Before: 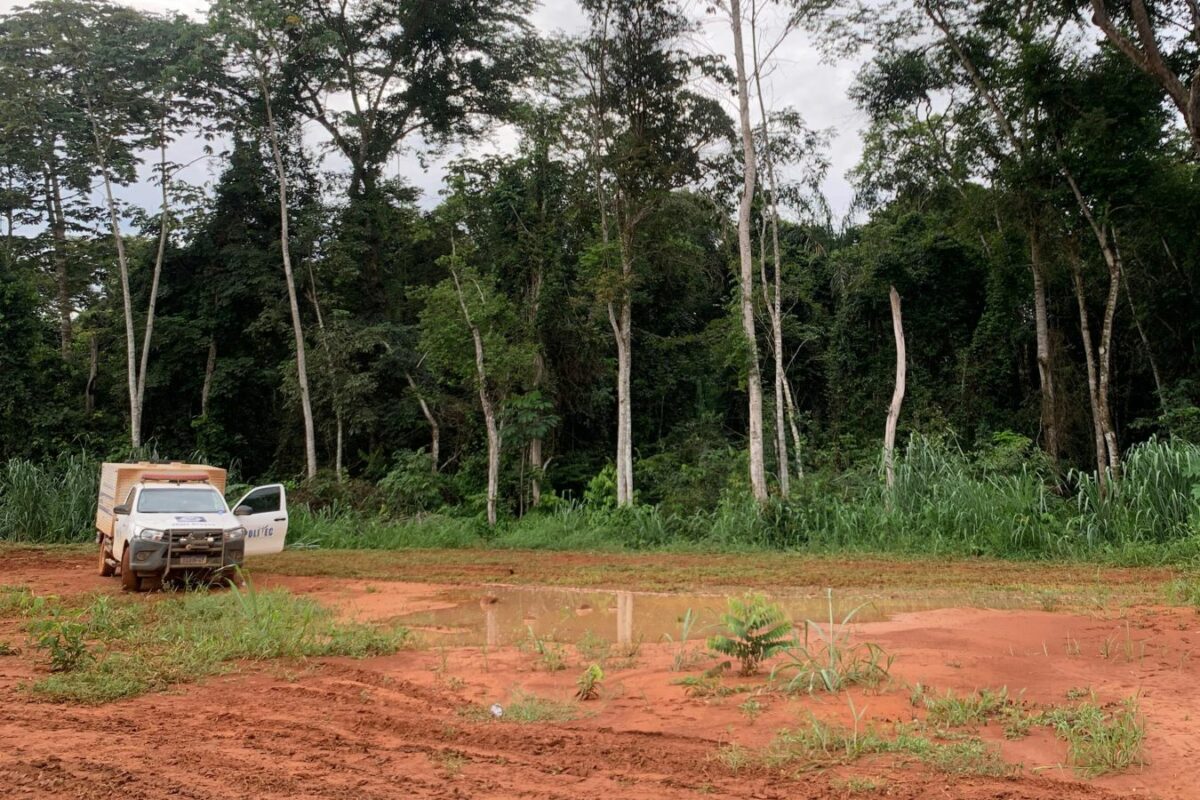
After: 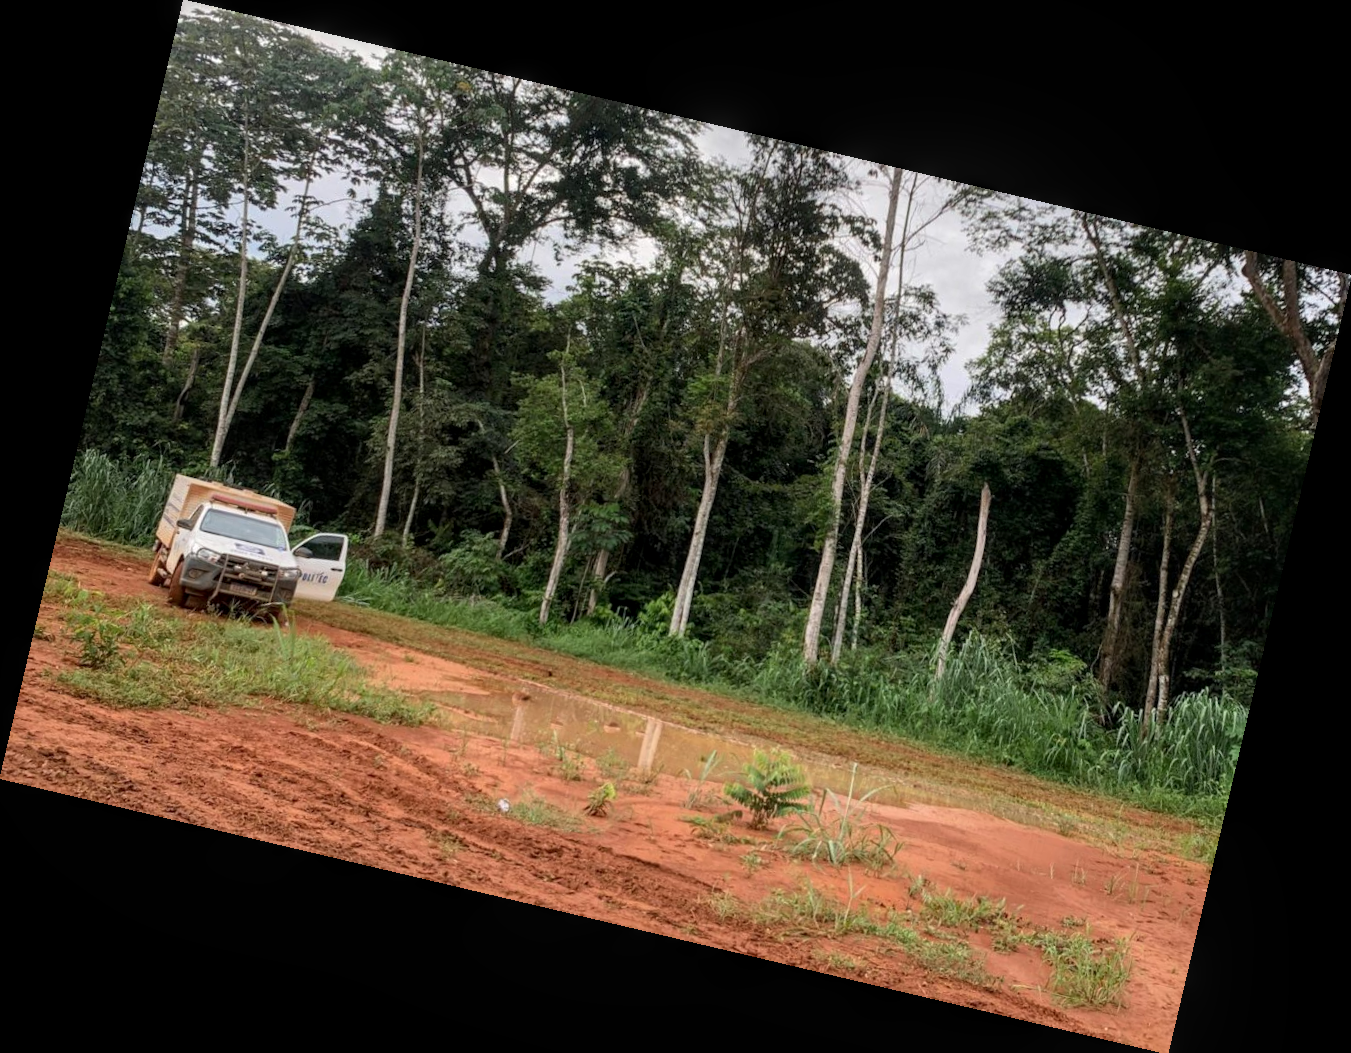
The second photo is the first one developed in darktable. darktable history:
rotate and perspective: rotation 13.27°, automatic cropping off
local contrast: on, module defaults
